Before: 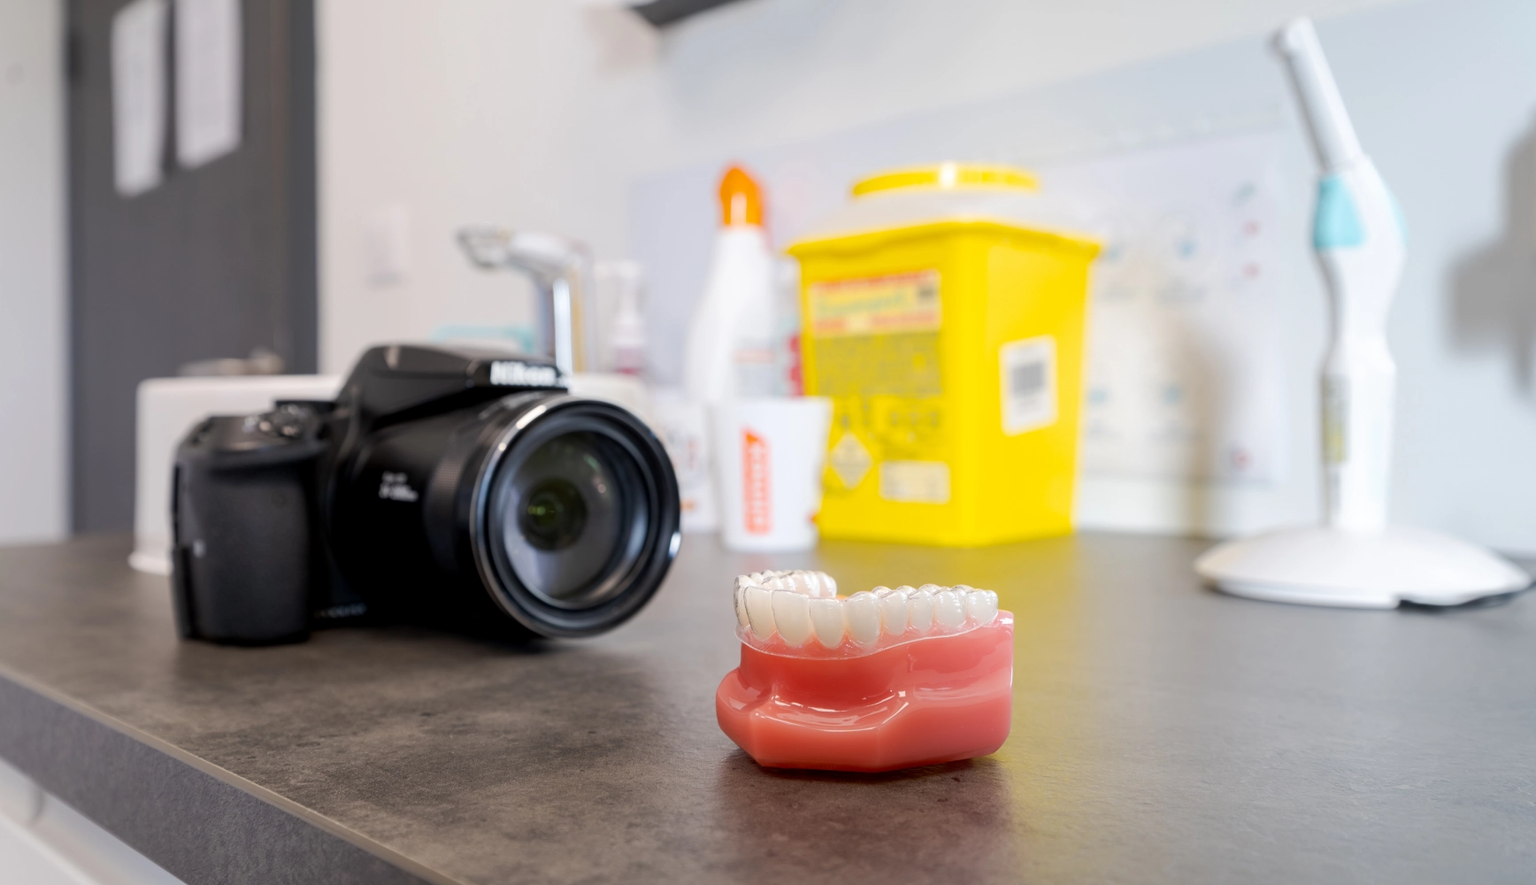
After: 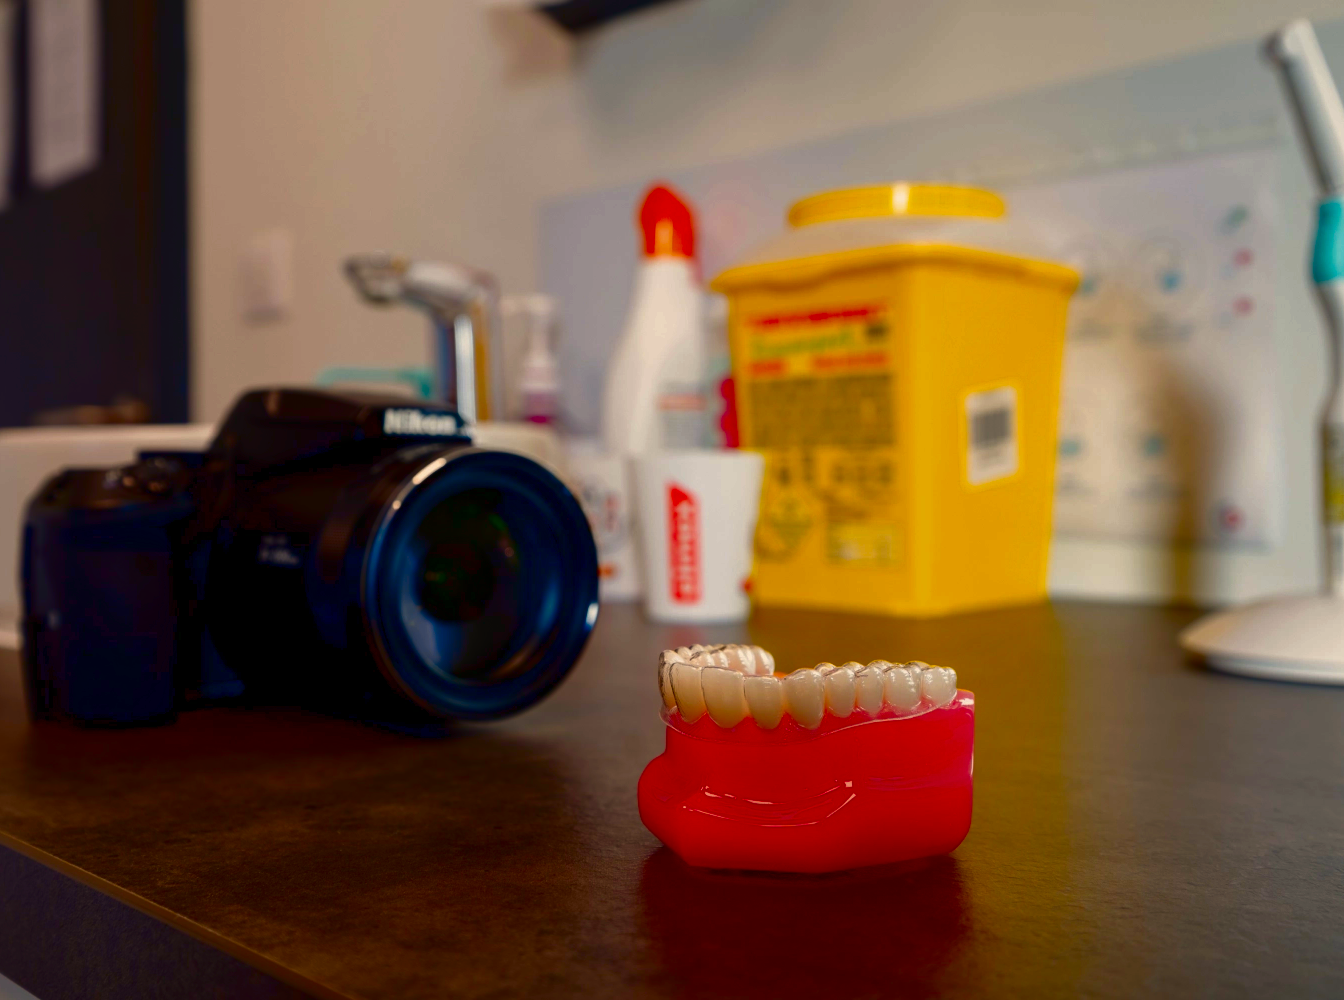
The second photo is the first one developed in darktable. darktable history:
color balance rgb: shadows lift › hue 84.75°, highlights gain › chroma 3.088%, highlights gain › hue 73.77°, linear chroma grading › global chroma 15.258%, perceptual saturation grading › global saturation 15.402%, perceptual saturation grading › highlights -19.197%, perceptual saturation grading › shadows 19.909%, hue shift -5.08°, perceptual brilliance grading › highlights 11.722%, contrast -21.117%
crop: left 9.865%, right 12.676%
contrast brightness saturation: brightness -0.993, saturation 0.992
